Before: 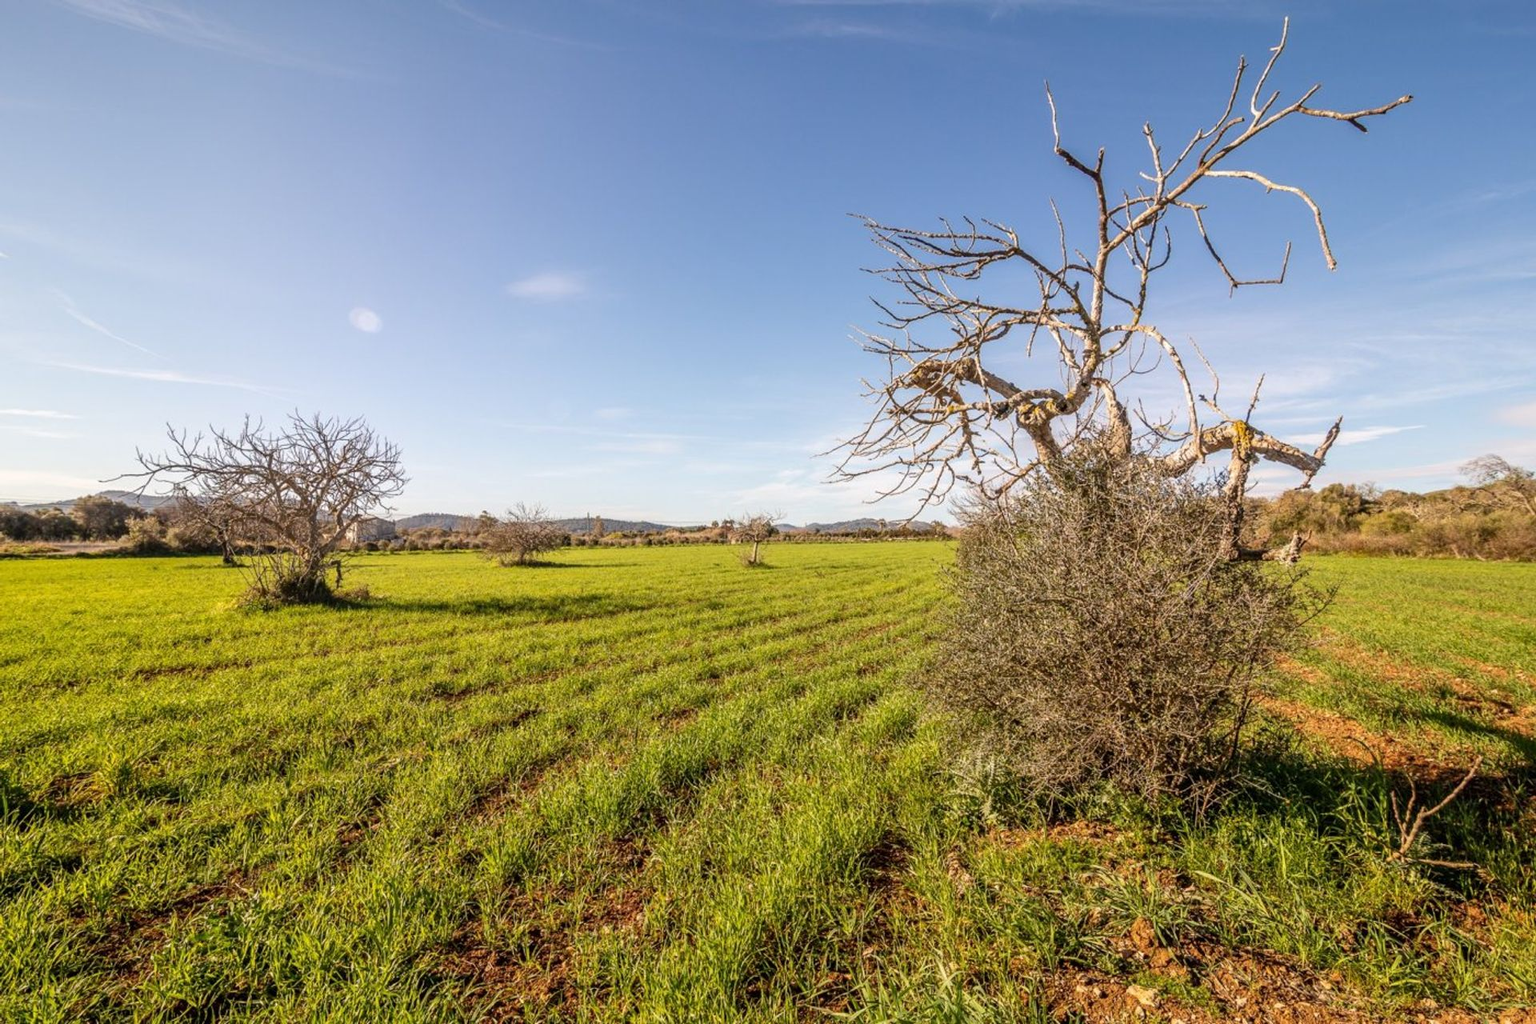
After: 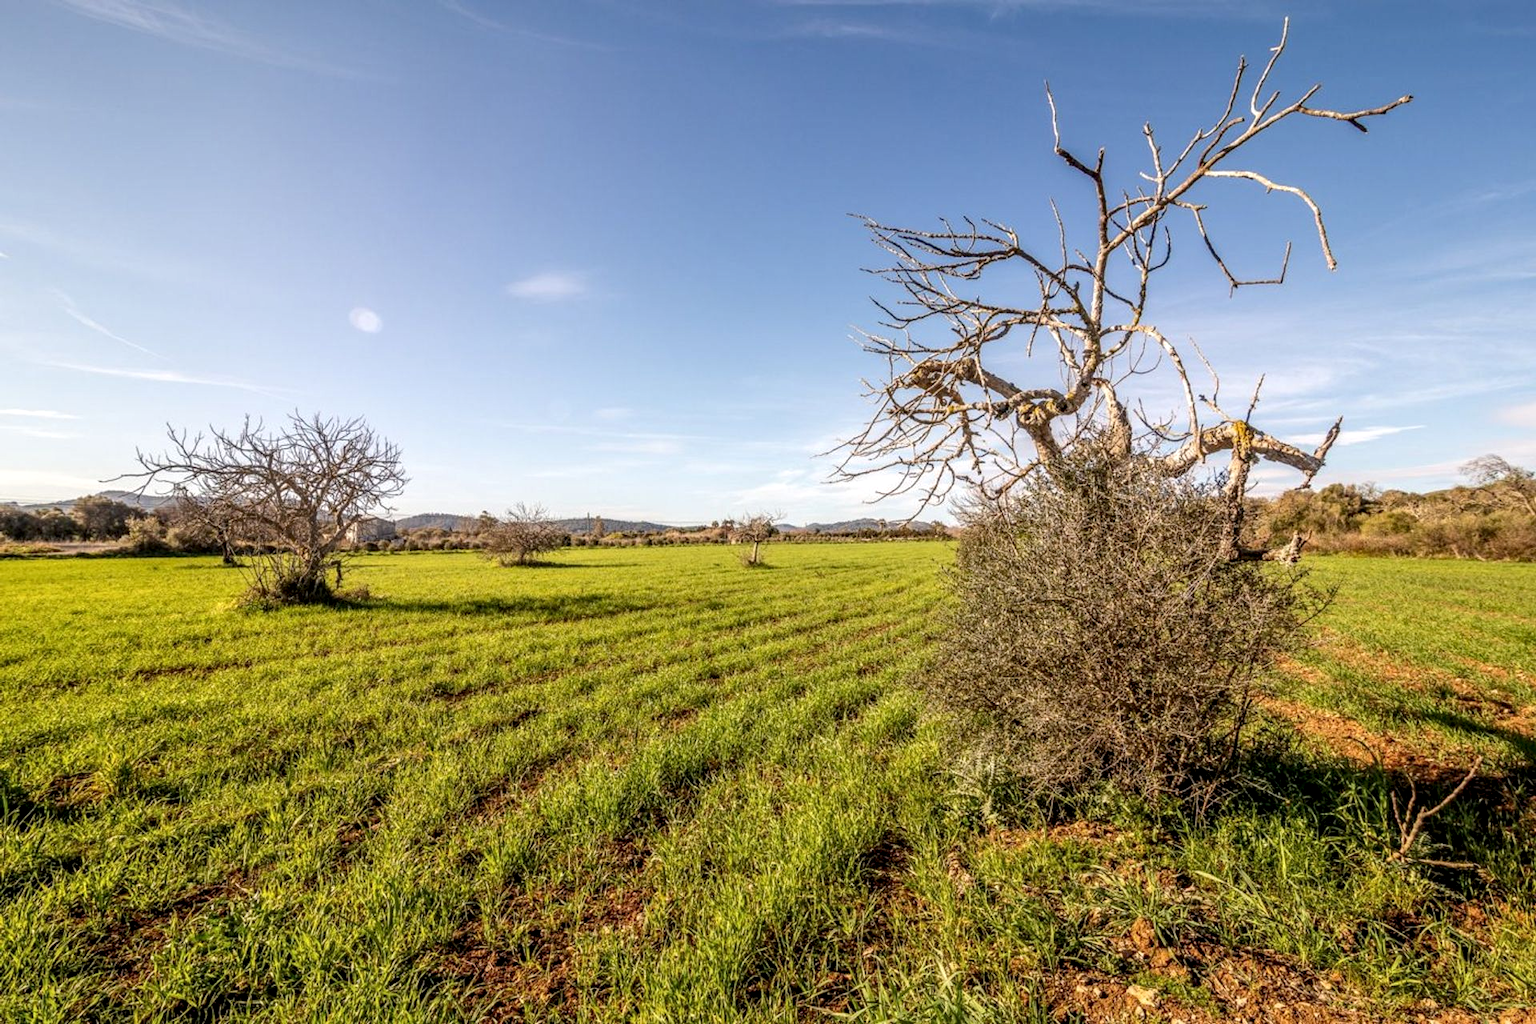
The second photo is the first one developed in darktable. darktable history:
exposure: black level correction 0.001, exposure 0.014 EV, compensate highlight preservation false
local contrast: highlights 83%, shadows 81%
